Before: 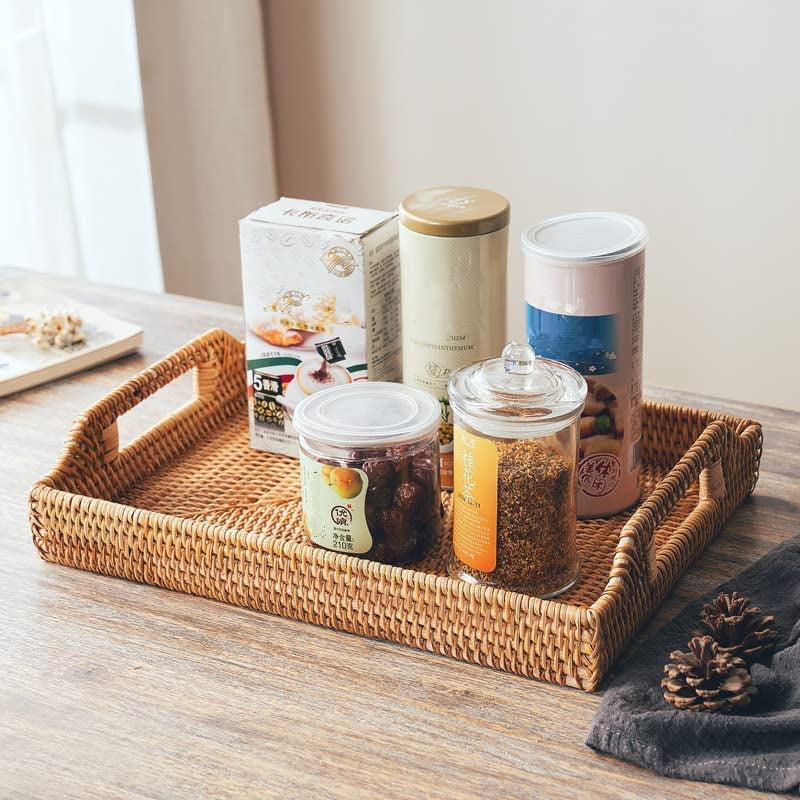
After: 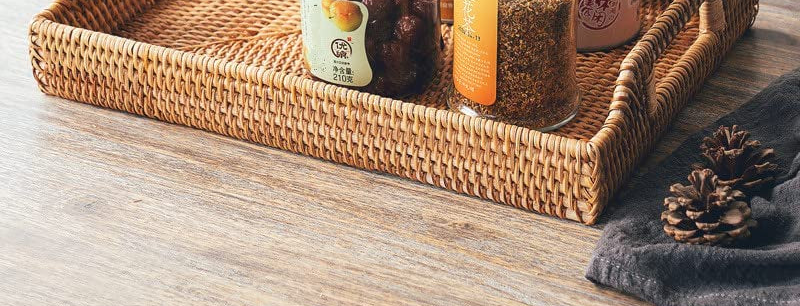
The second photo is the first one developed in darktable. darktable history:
crop and rotate: top 58.607%, bottom 3.116%
contrast brightness saturation: contrast 0.075
